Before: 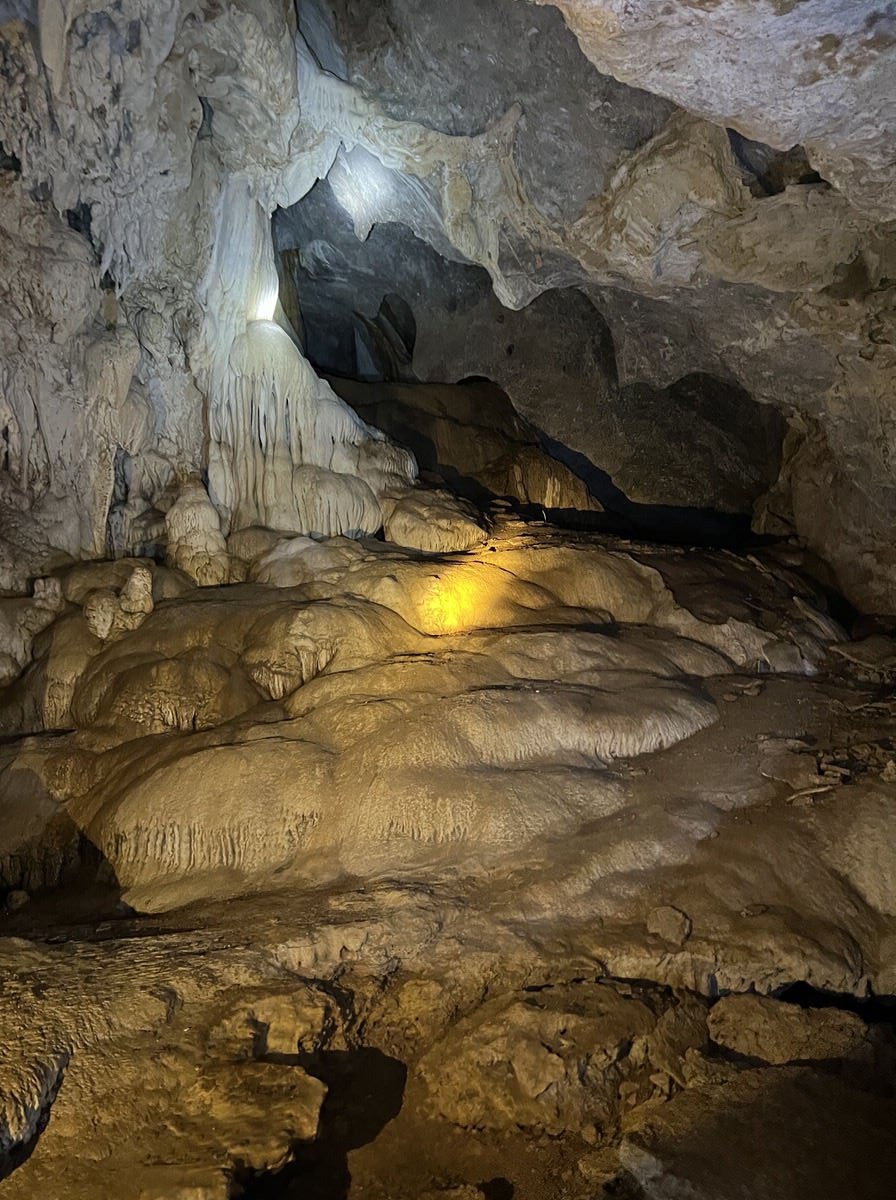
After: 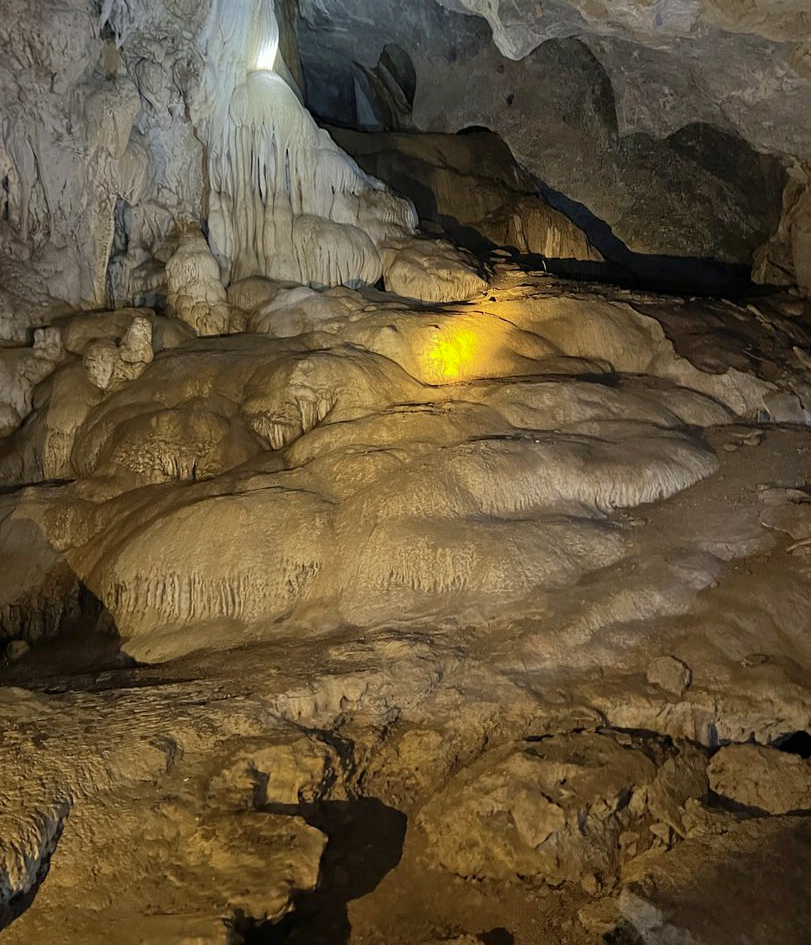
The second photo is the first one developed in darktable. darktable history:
shadows and highlights: on, module defaults
crop: top 20.916%, right 9.437%, bottom 0.316%
